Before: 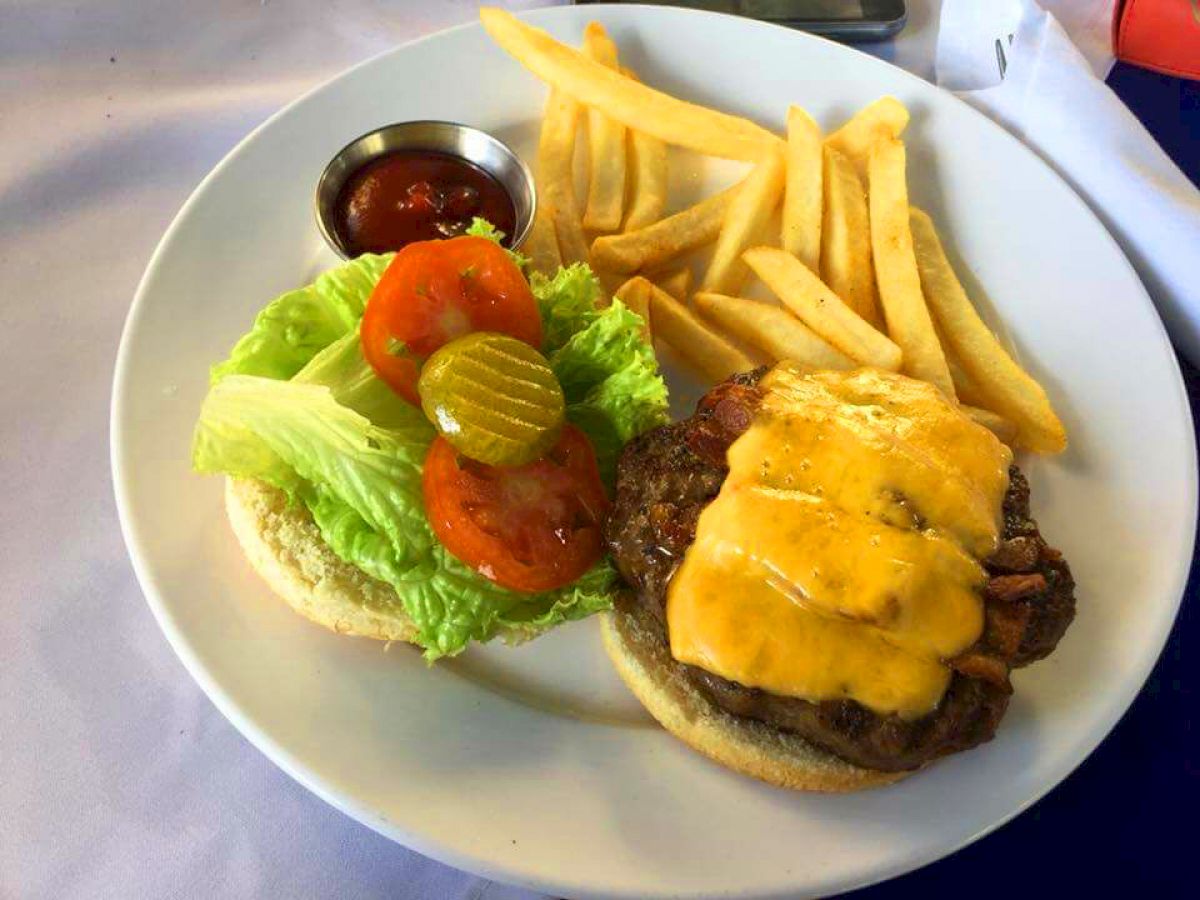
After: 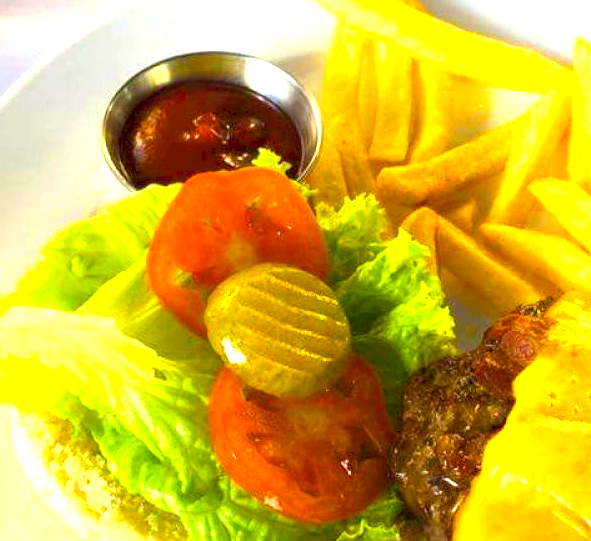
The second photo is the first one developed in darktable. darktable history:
crop: left 17.835%, top 7.675%, right 32.881%, bottom 32.213%
color balance rgb: perceptual saturation grading › global saturation 20%, global vibrance 20%
exposure: black level correction 0.001, exposure 0.955 EV, compensate exposure bias true, compensate highlight preservation false
